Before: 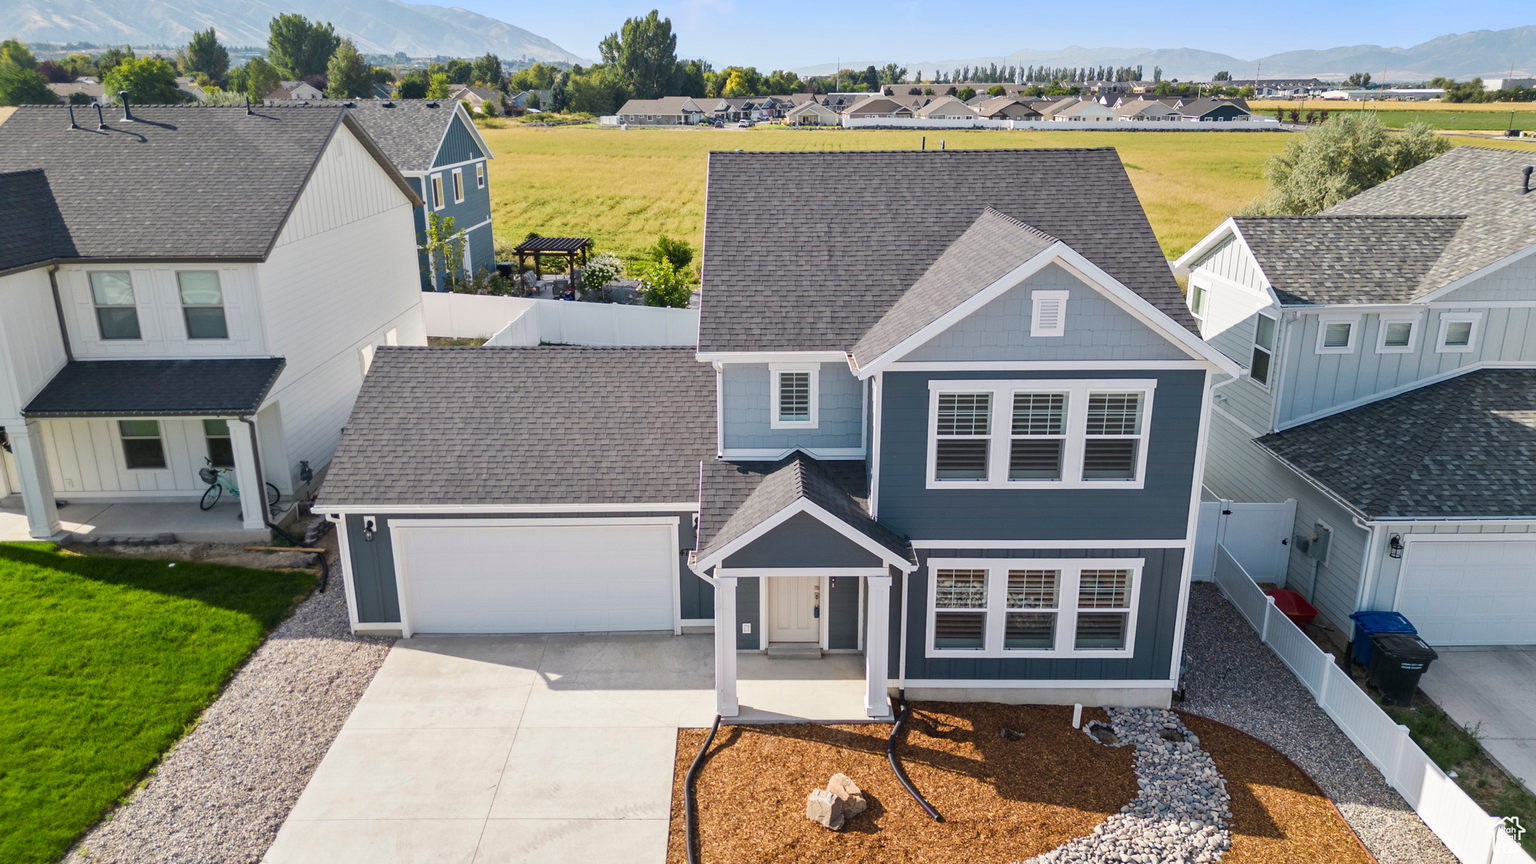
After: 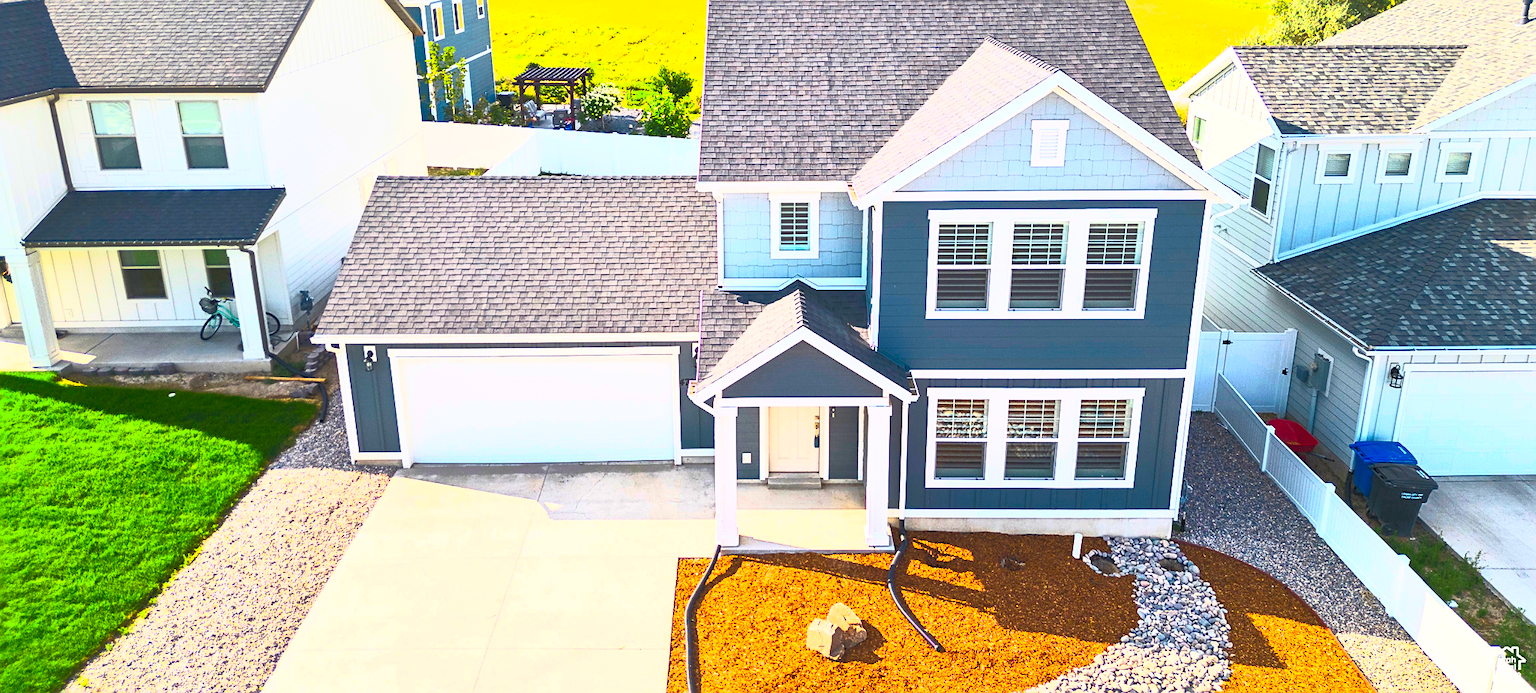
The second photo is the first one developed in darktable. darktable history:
sharpen: on, module defaults
contrast brightness saturation: contrast 0.986, brightness 0.999, saturation 0.988
shadows and highlights: on, module defaults
crop and rotate: top 19.732%
